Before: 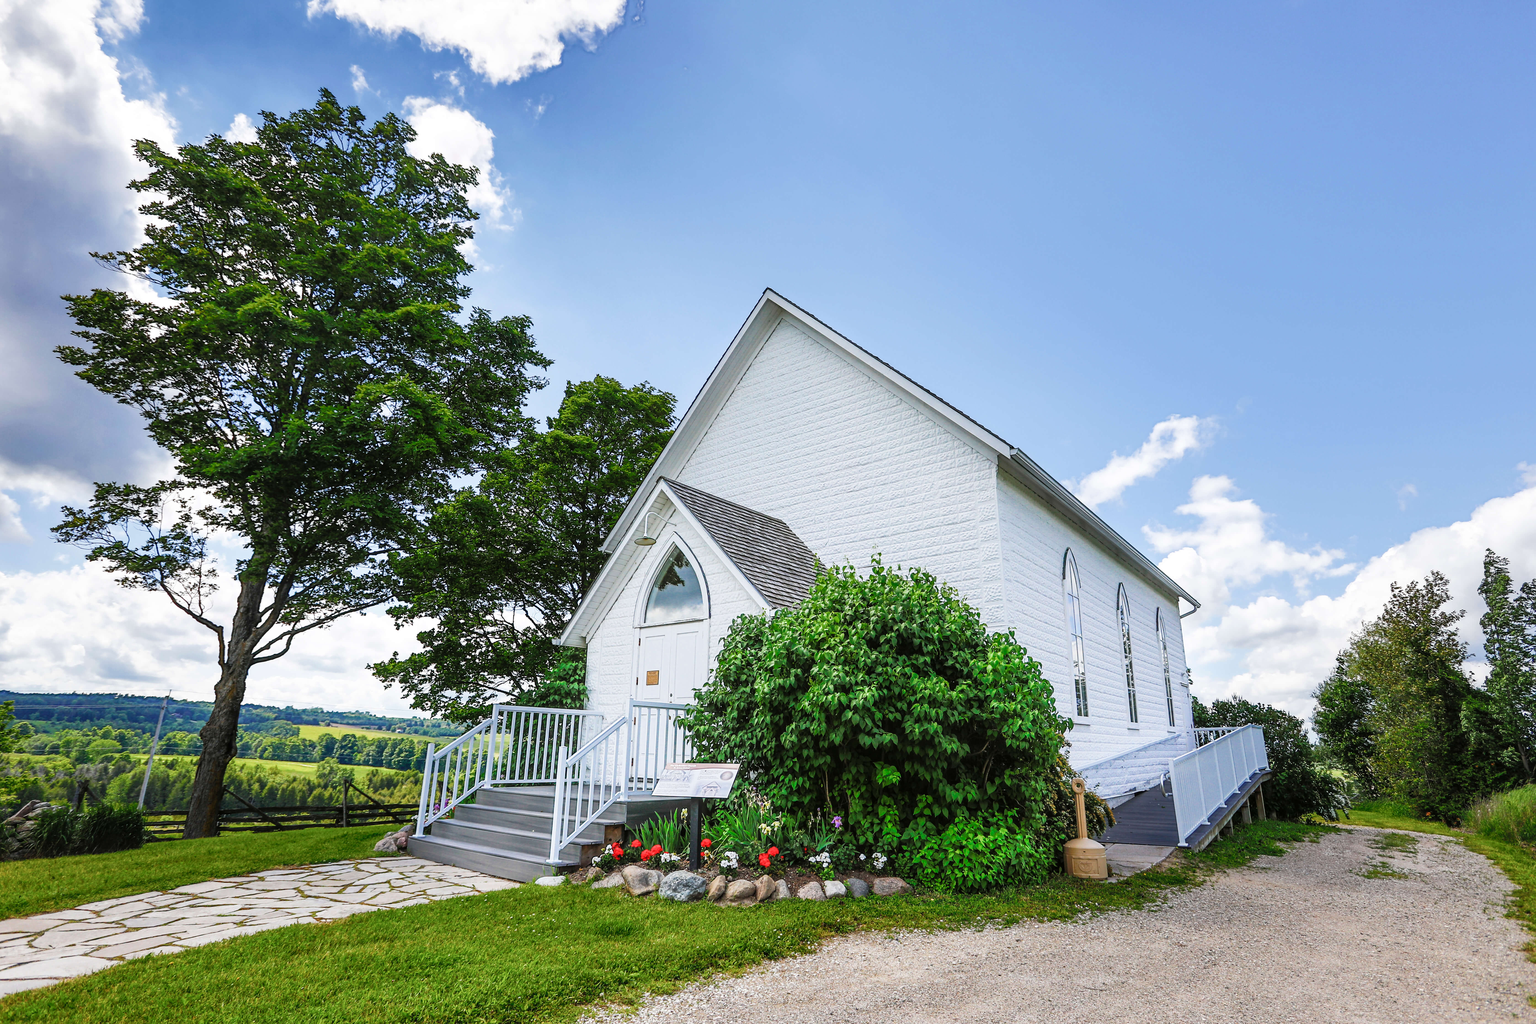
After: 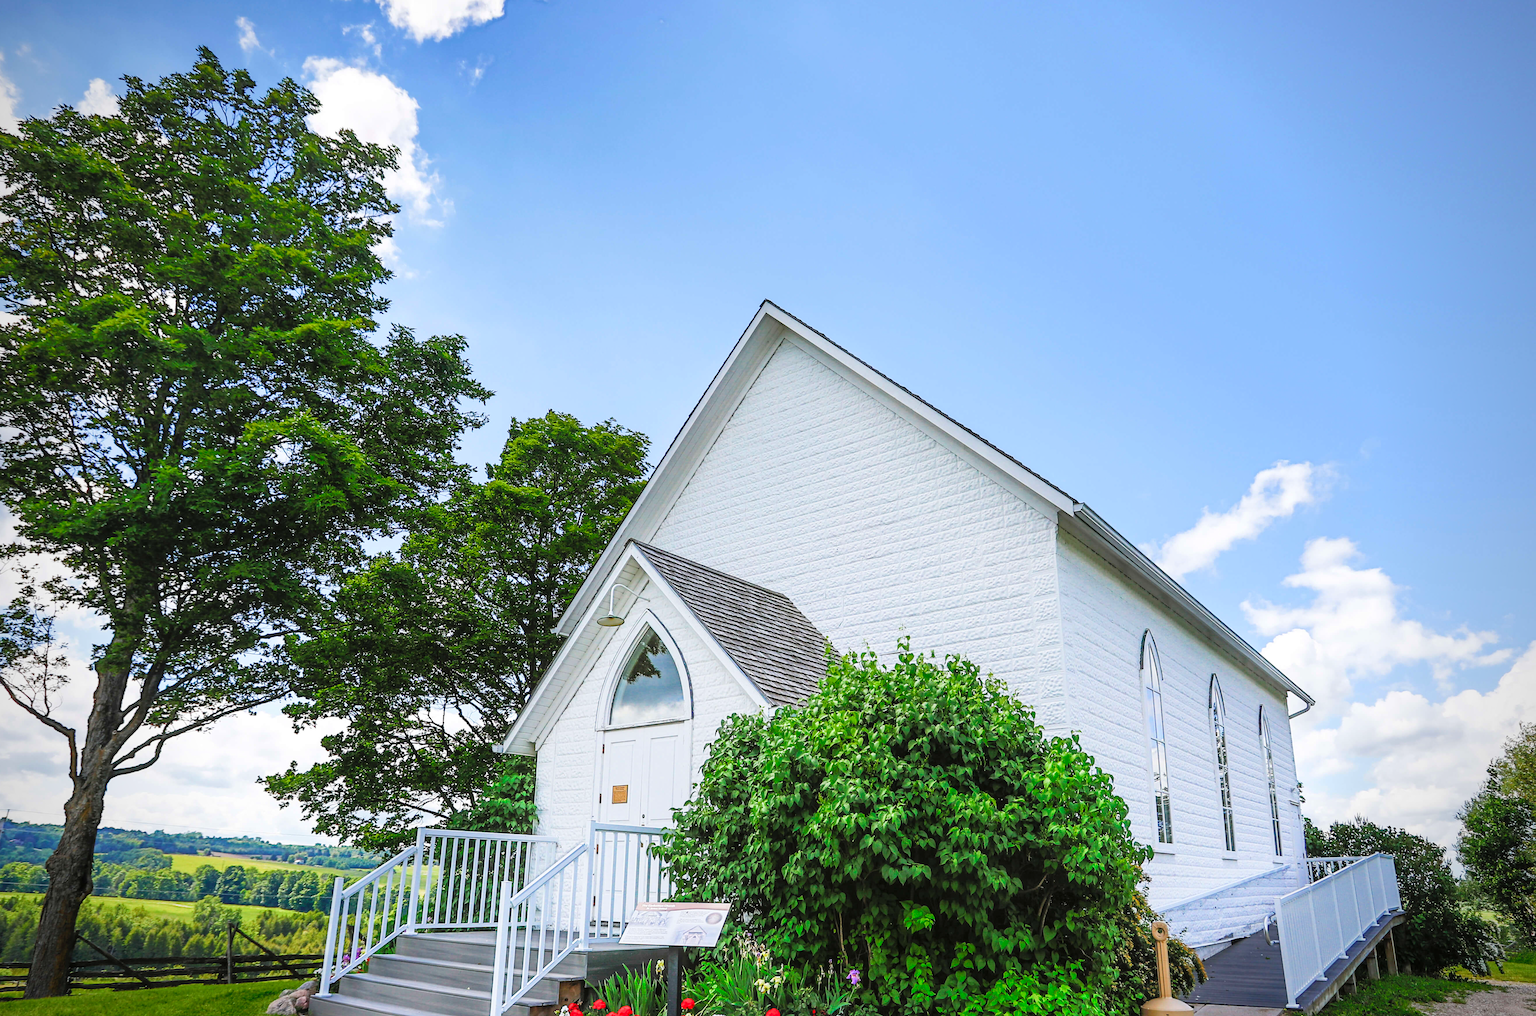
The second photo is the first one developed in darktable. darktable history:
contrast brightness saturation: brightness 0.088, saturation 0.194
vignetting: fall-off start 79.77%, saturation -0.021, unbound false
crop and rotate: left 10.688%, top 5.076%, right 10.468%, bottom 16.632%
